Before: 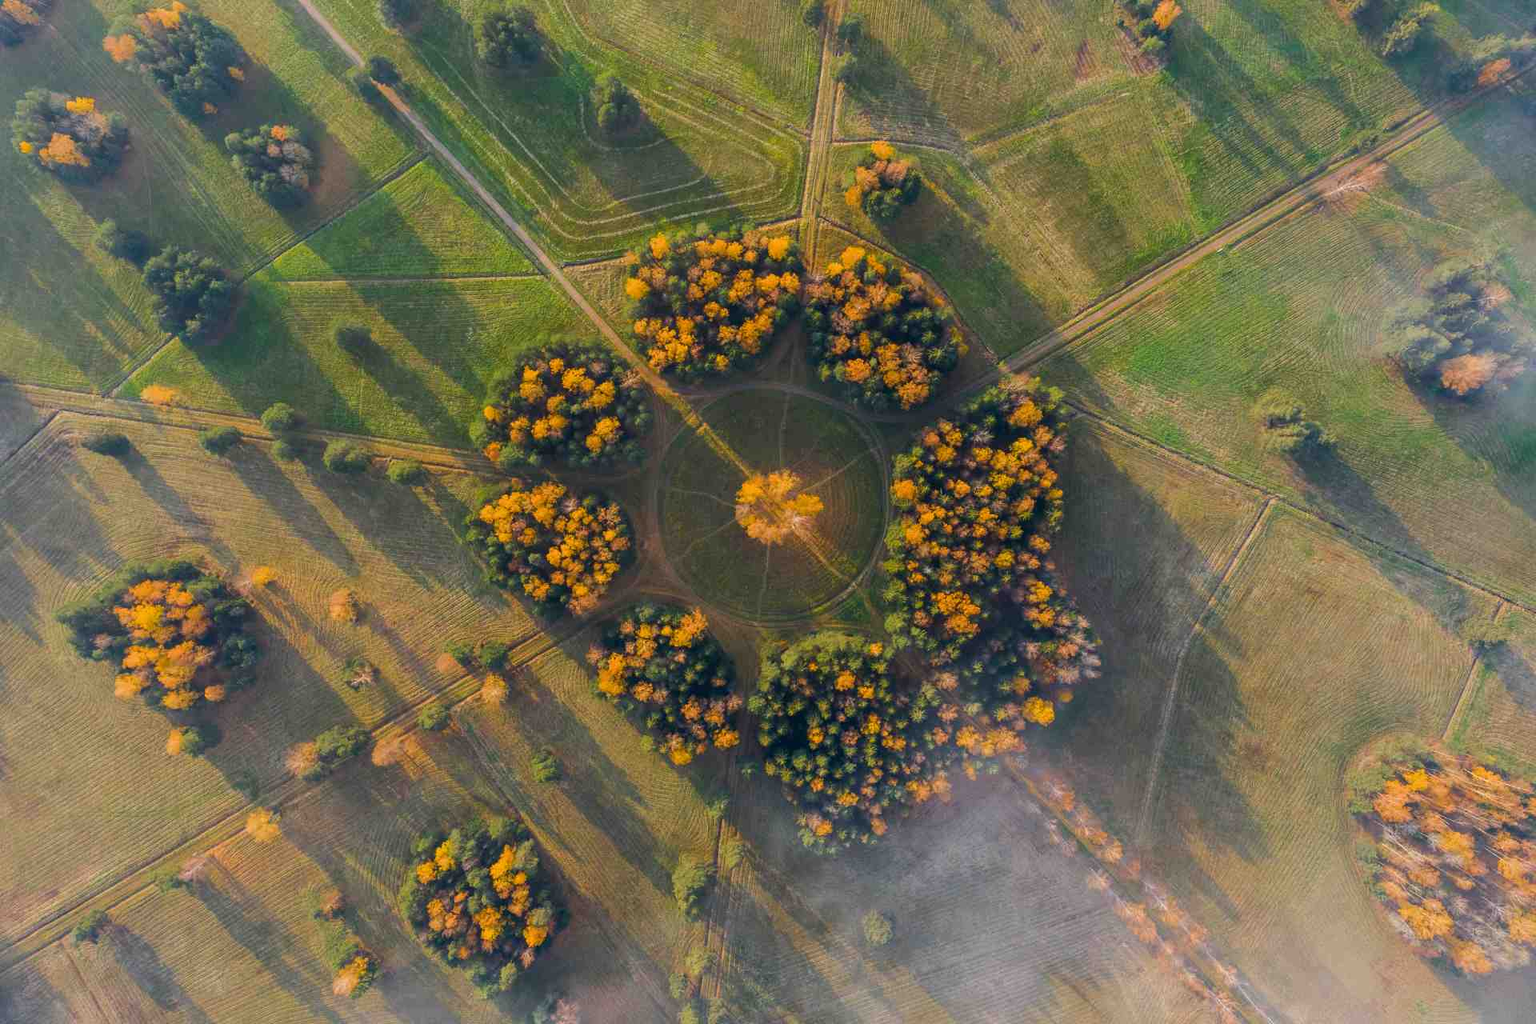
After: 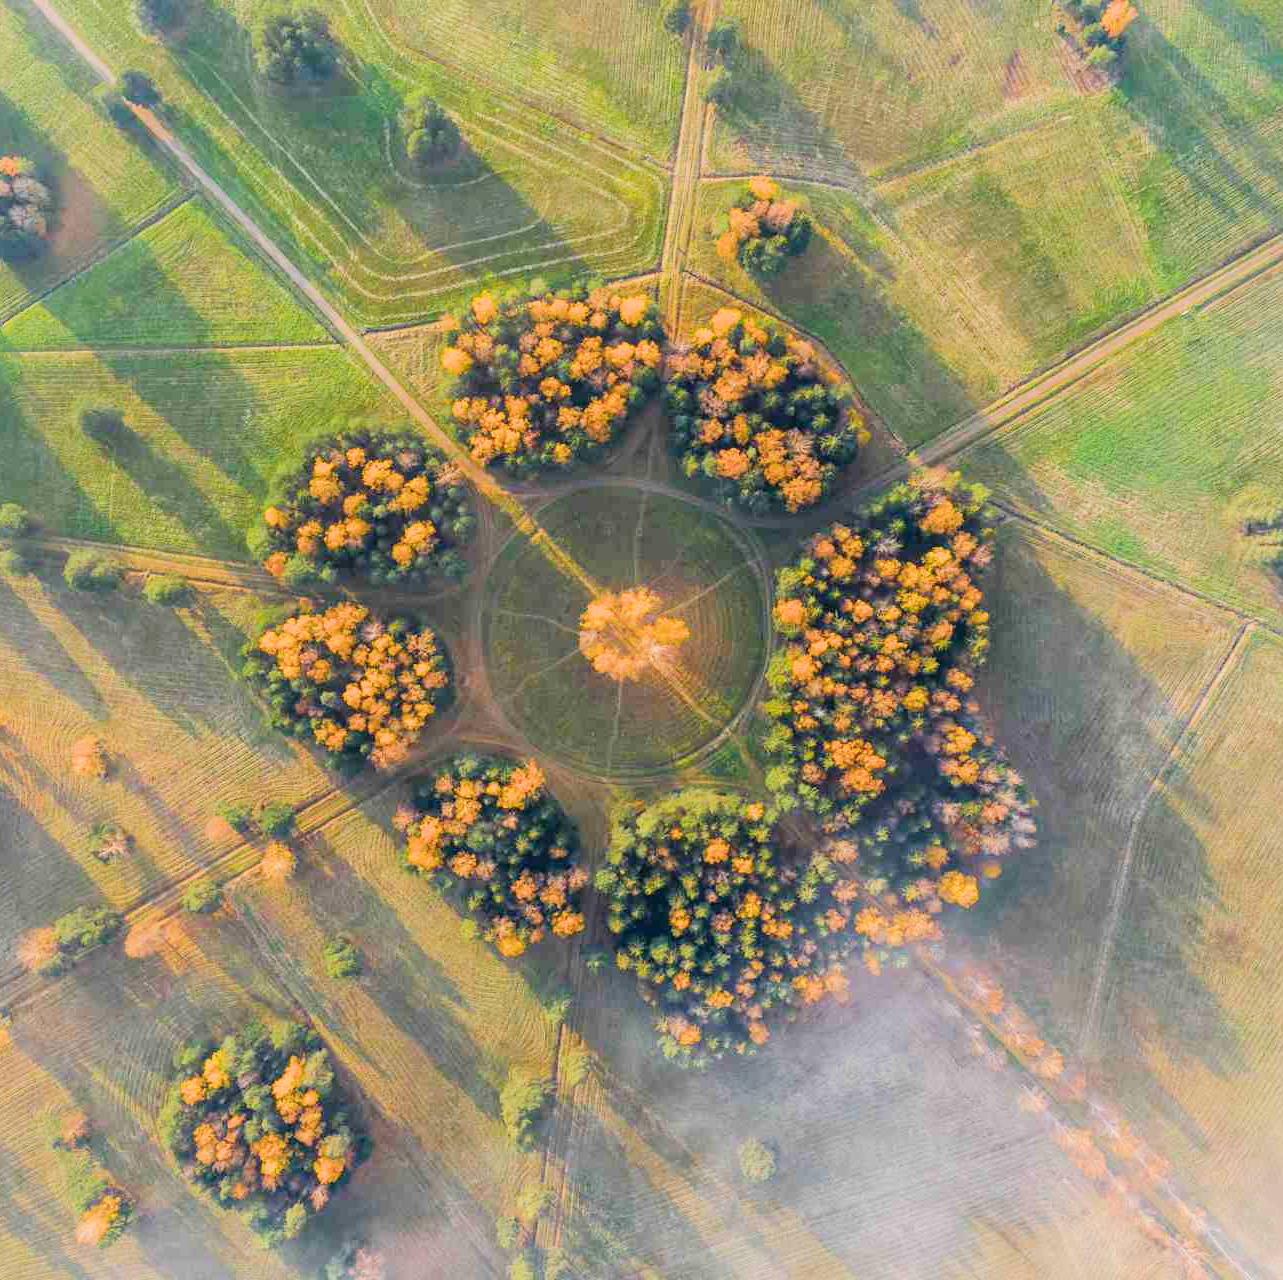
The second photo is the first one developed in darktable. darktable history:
crop and rotate: left 17.732%, right 15.423%
exposure: black level correction 0, exposure 0.6 EV, compensate exposure bias true, compensate highlight preservation false
filmic rgb: black relative exposure -7.65 EV, white relative exposure 4.56 EV, hardness 3.61
